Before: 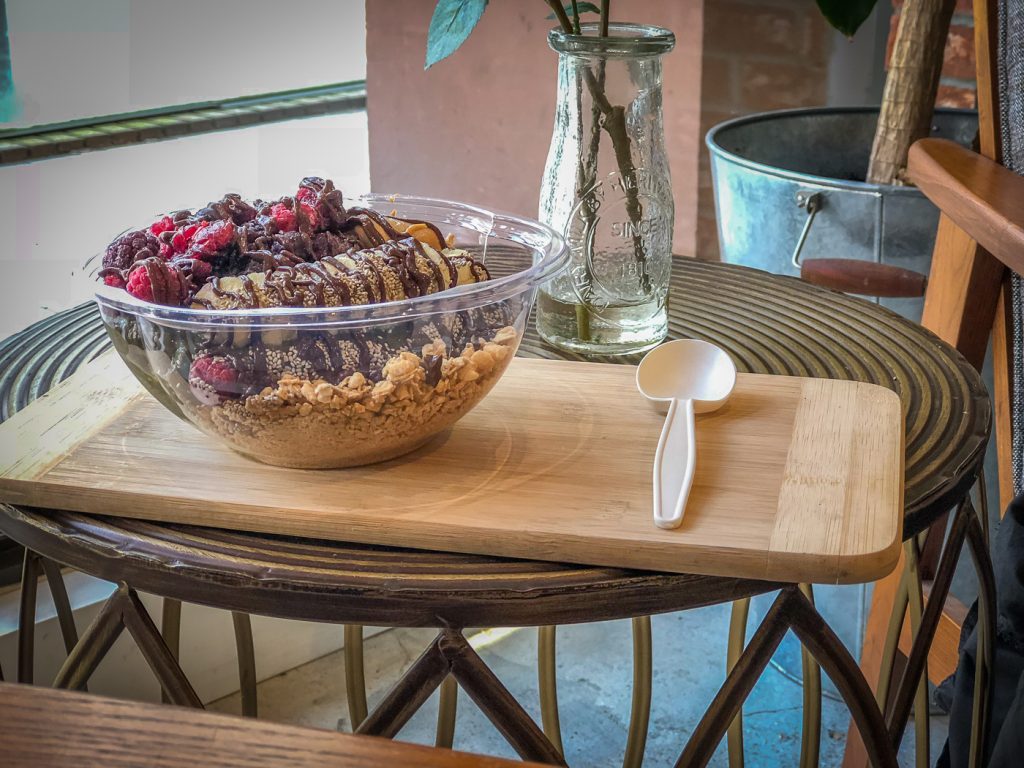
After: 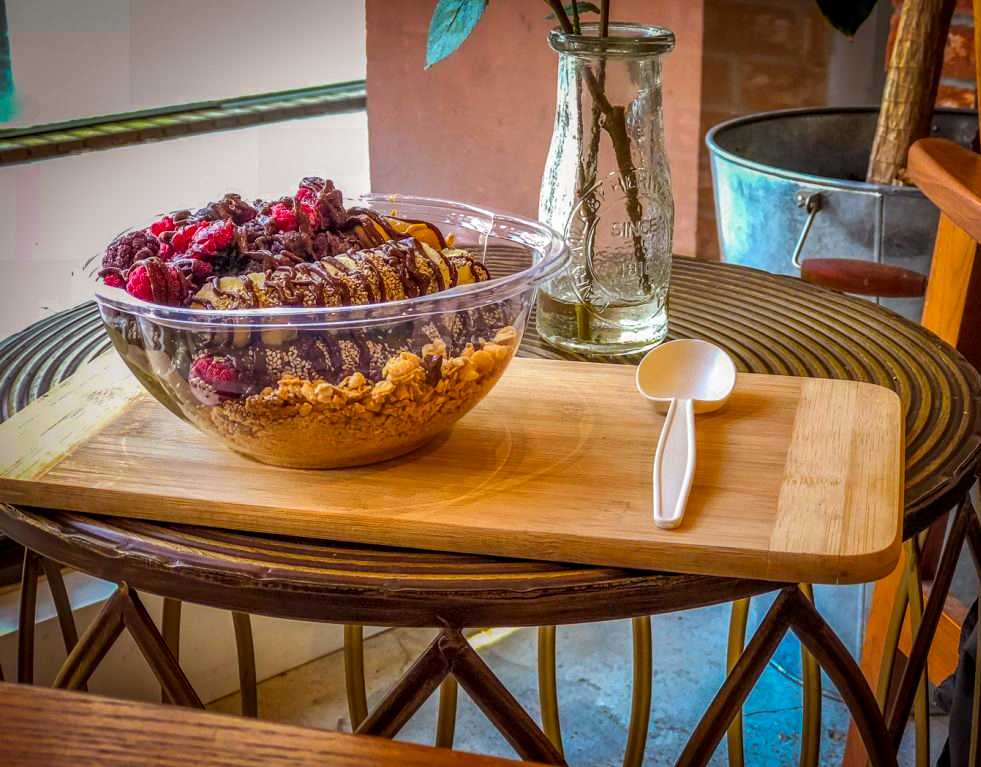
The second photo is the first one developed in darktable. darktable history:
crop: right 4.126%, bottom 0.031%
local contrast: on, module defaults
rgb levels: mode RGB, independent channels, levels [[0, 0.5, 1], [0, 0.521, 1], [0, 0.536, 1]]
color balance rgb: linear chroma grading › global chroma 15%, perceptual saturation grading › global saturation 30%
